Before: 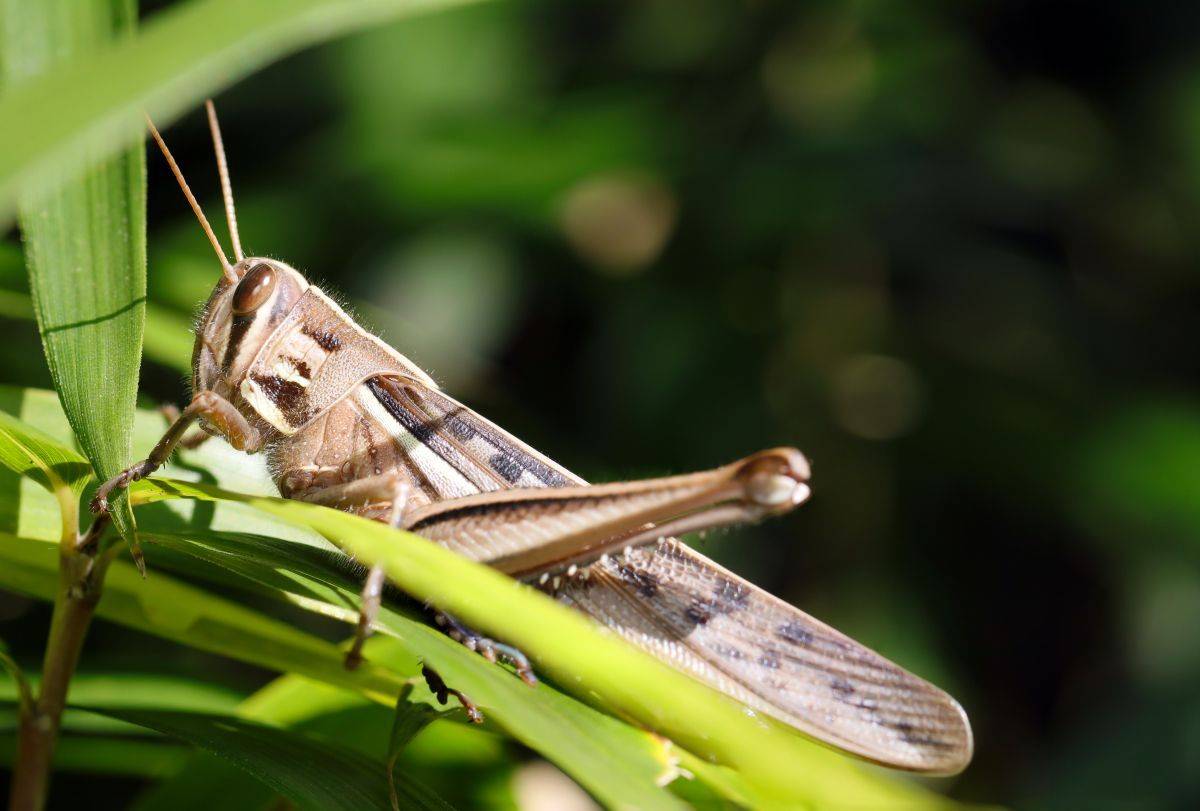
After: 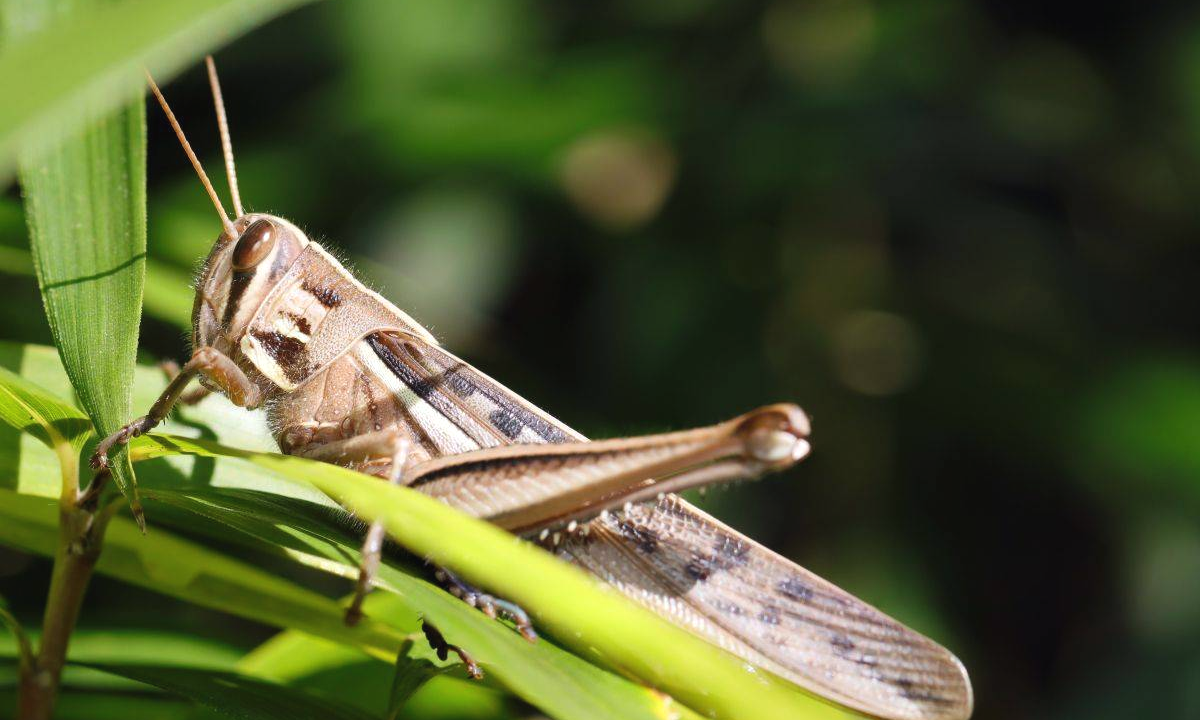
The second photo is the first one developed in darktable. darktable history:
crop and rotate: top 5.519%, bottom 5.614%
exposure: black level correction -0.003, exposure 0.043 EV, compensate highlight preservation false
